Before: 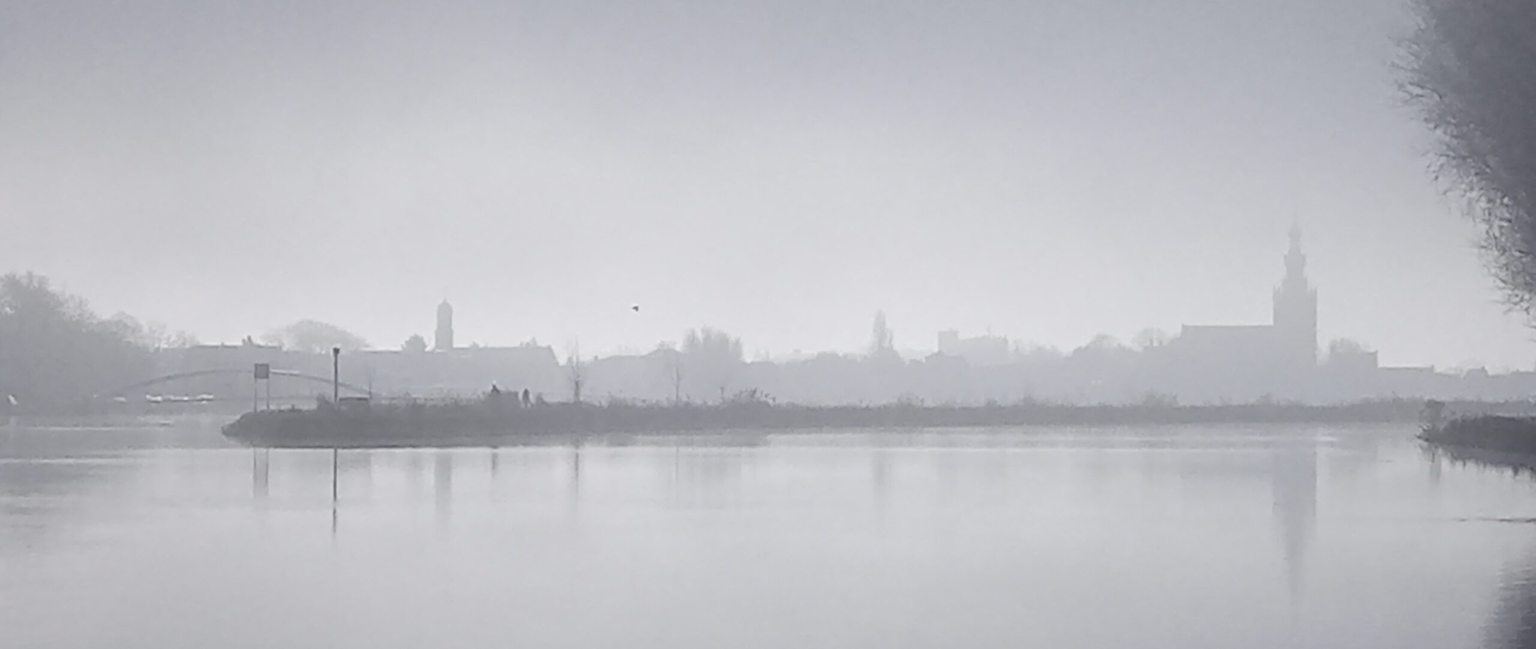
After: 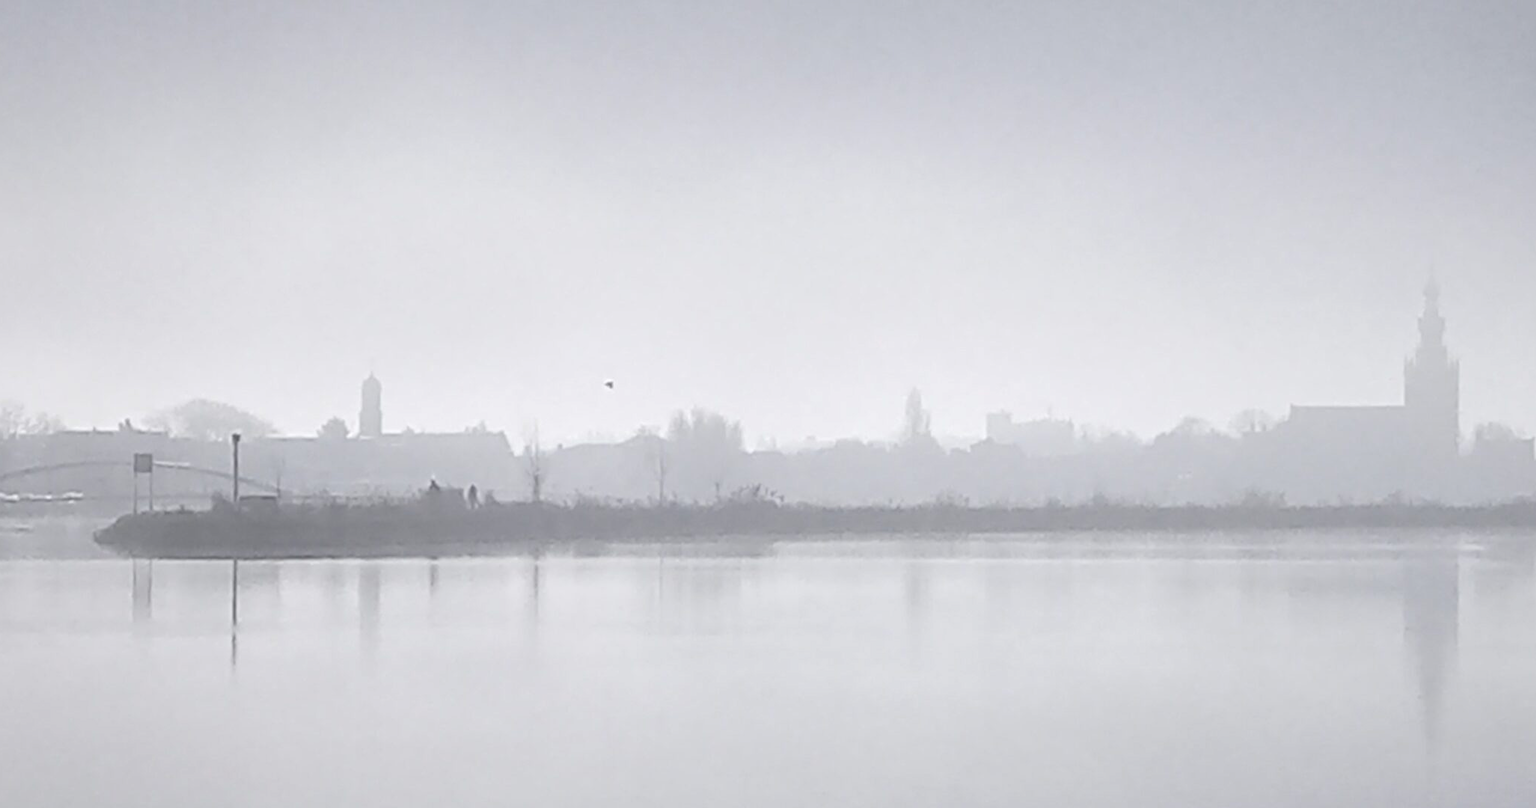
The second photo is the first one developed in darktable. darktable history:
white balance: emerald 1
crop and rotate: left 9.597%, right 10.195%
exposure: exposure 0.207 EV, compensate highlight preservation false
